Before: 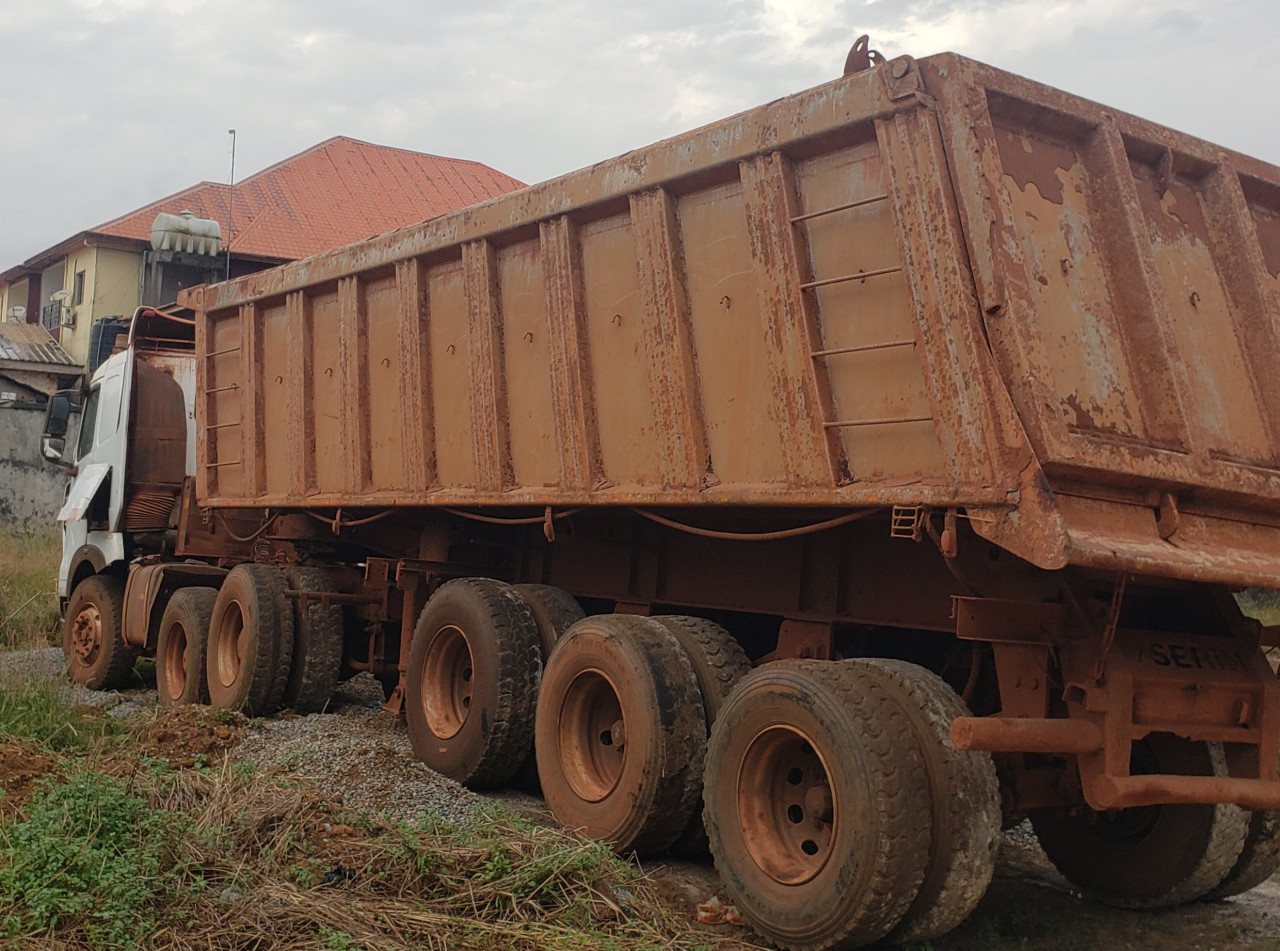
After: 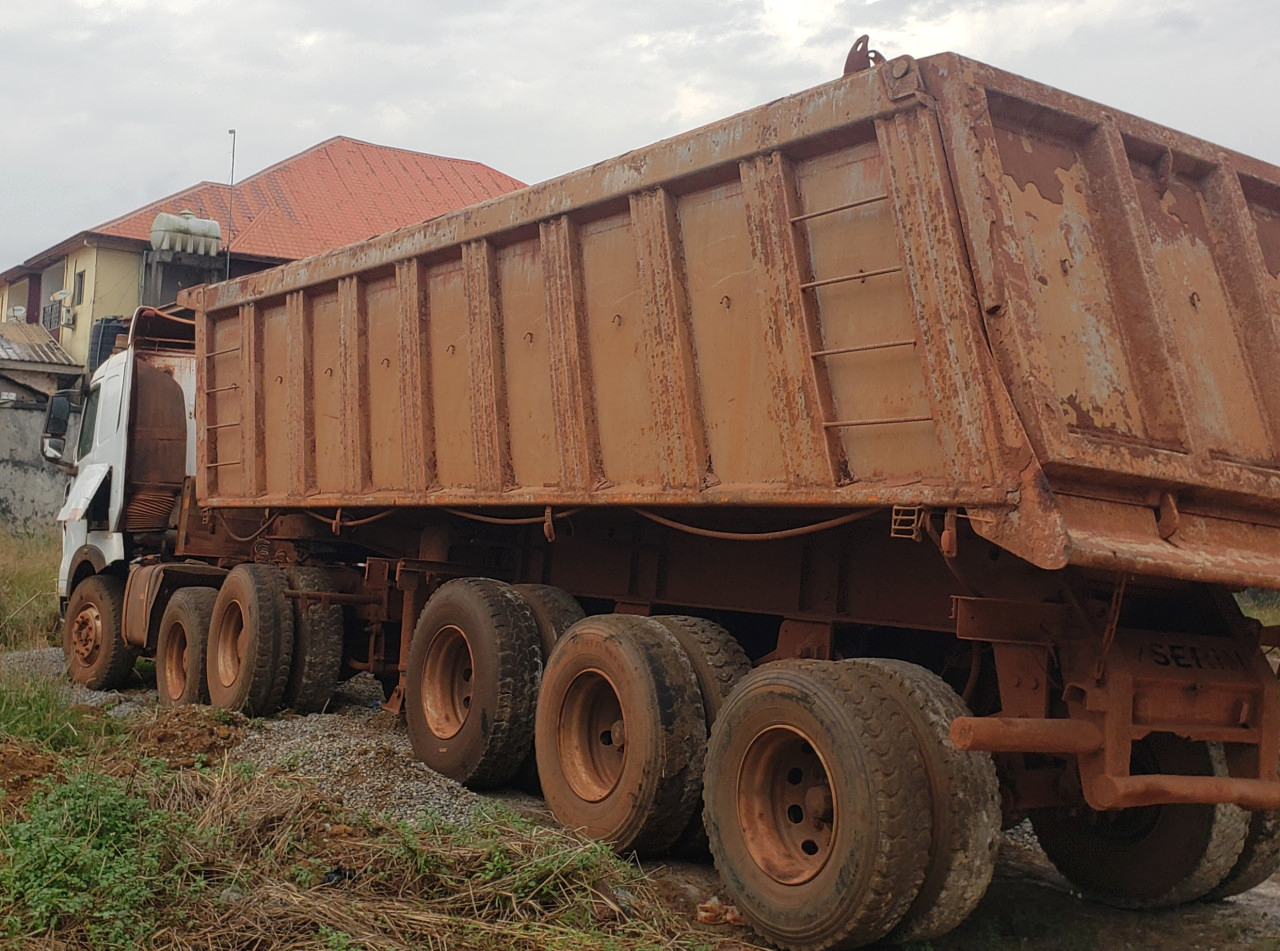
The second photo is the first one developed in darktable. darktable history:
tone equalizer: edges refinement/feathering 500, mask exposure compensation -1.57 EV, preserve details no
levels: levels [0, 0.48, 0.961]
